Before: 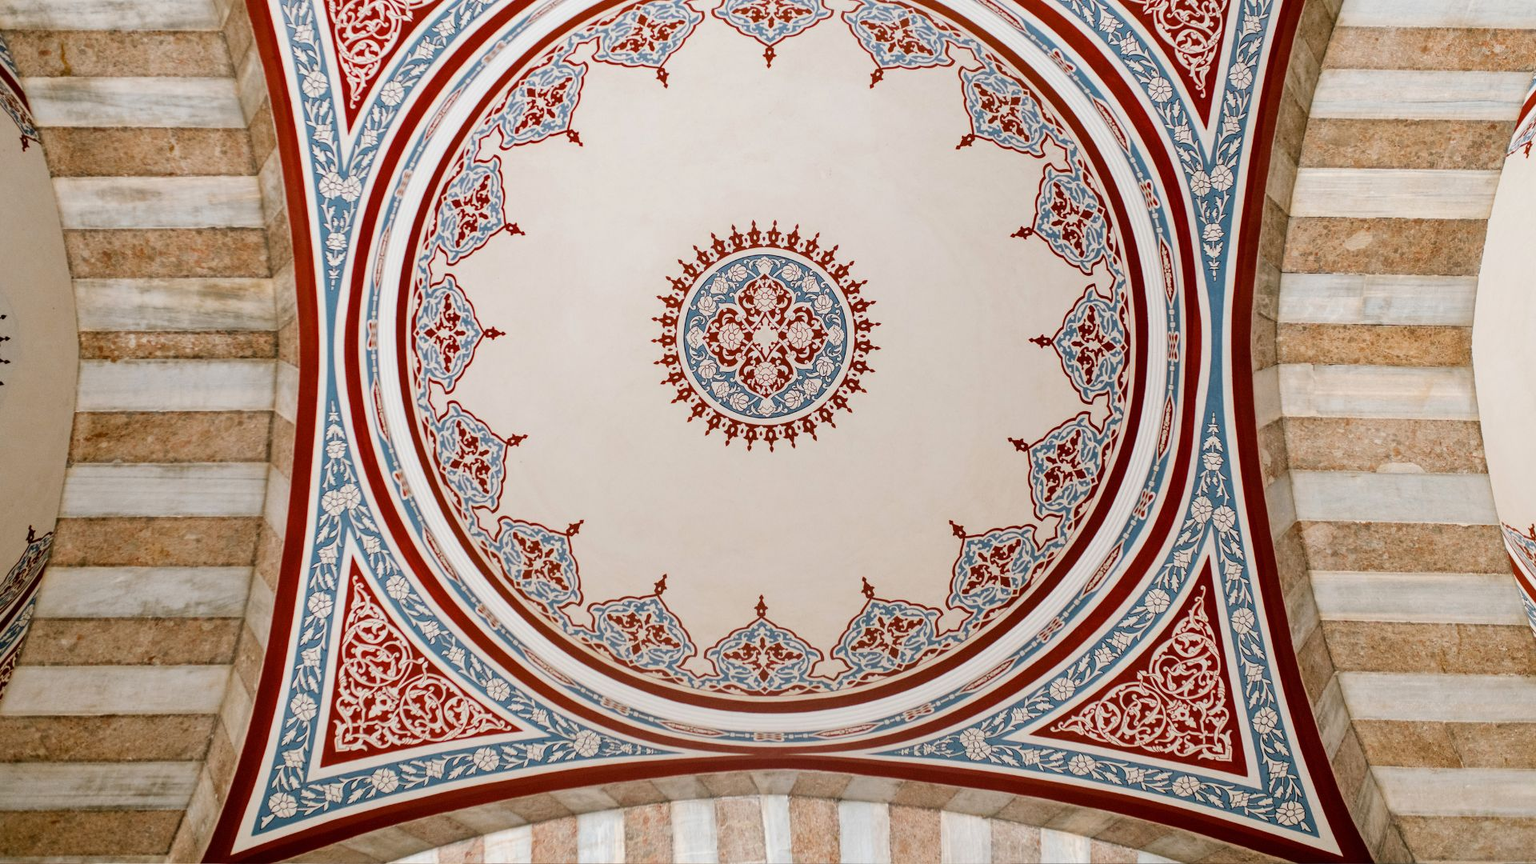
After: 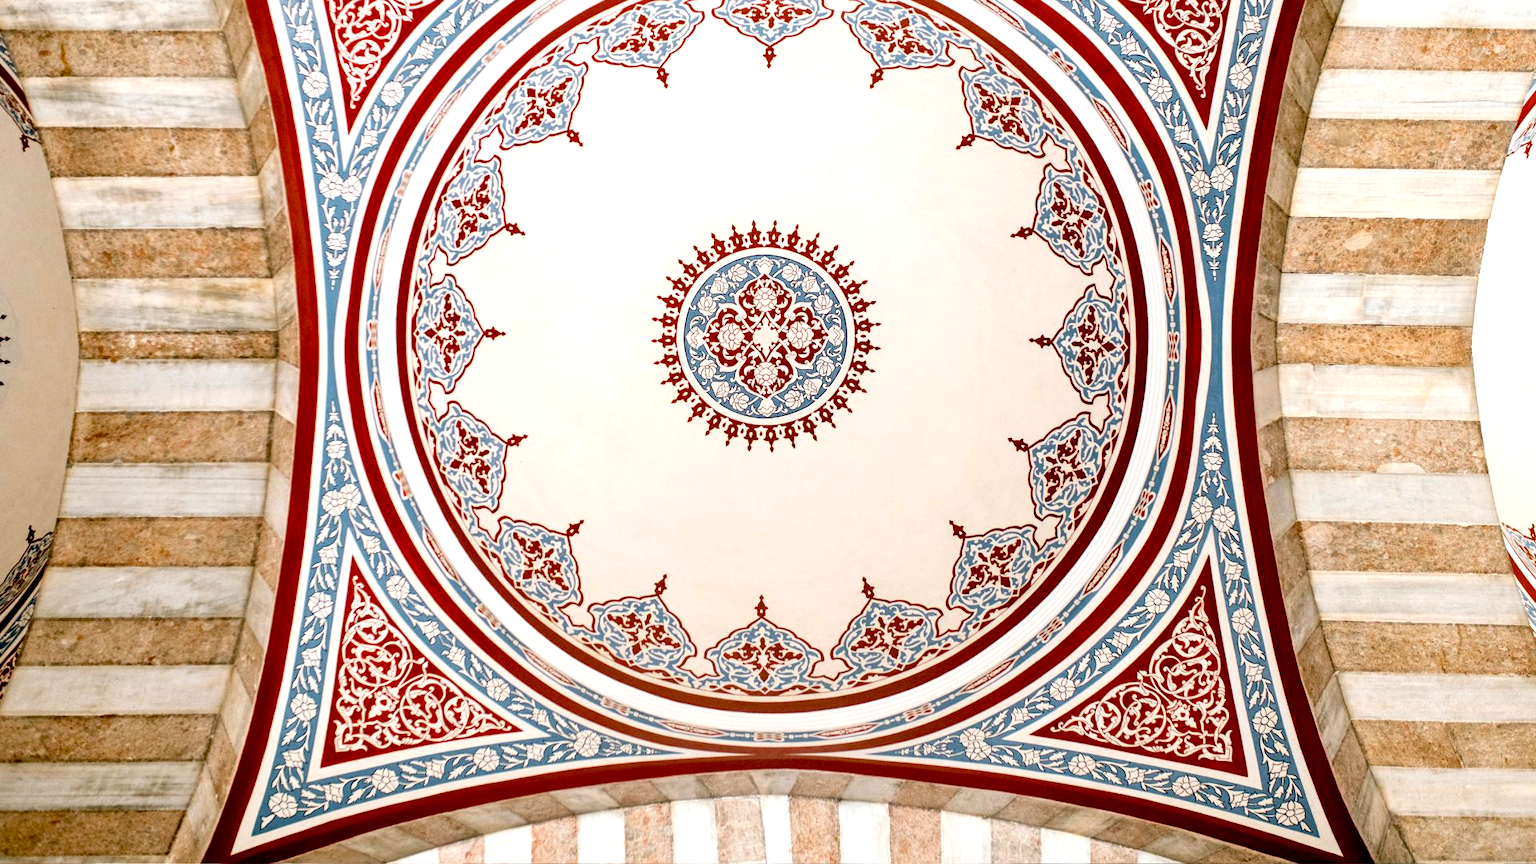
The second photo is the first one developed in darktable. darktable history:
exposure: black level correction 0.012, exposure 0.692 EV, compensate highlight preservation false
